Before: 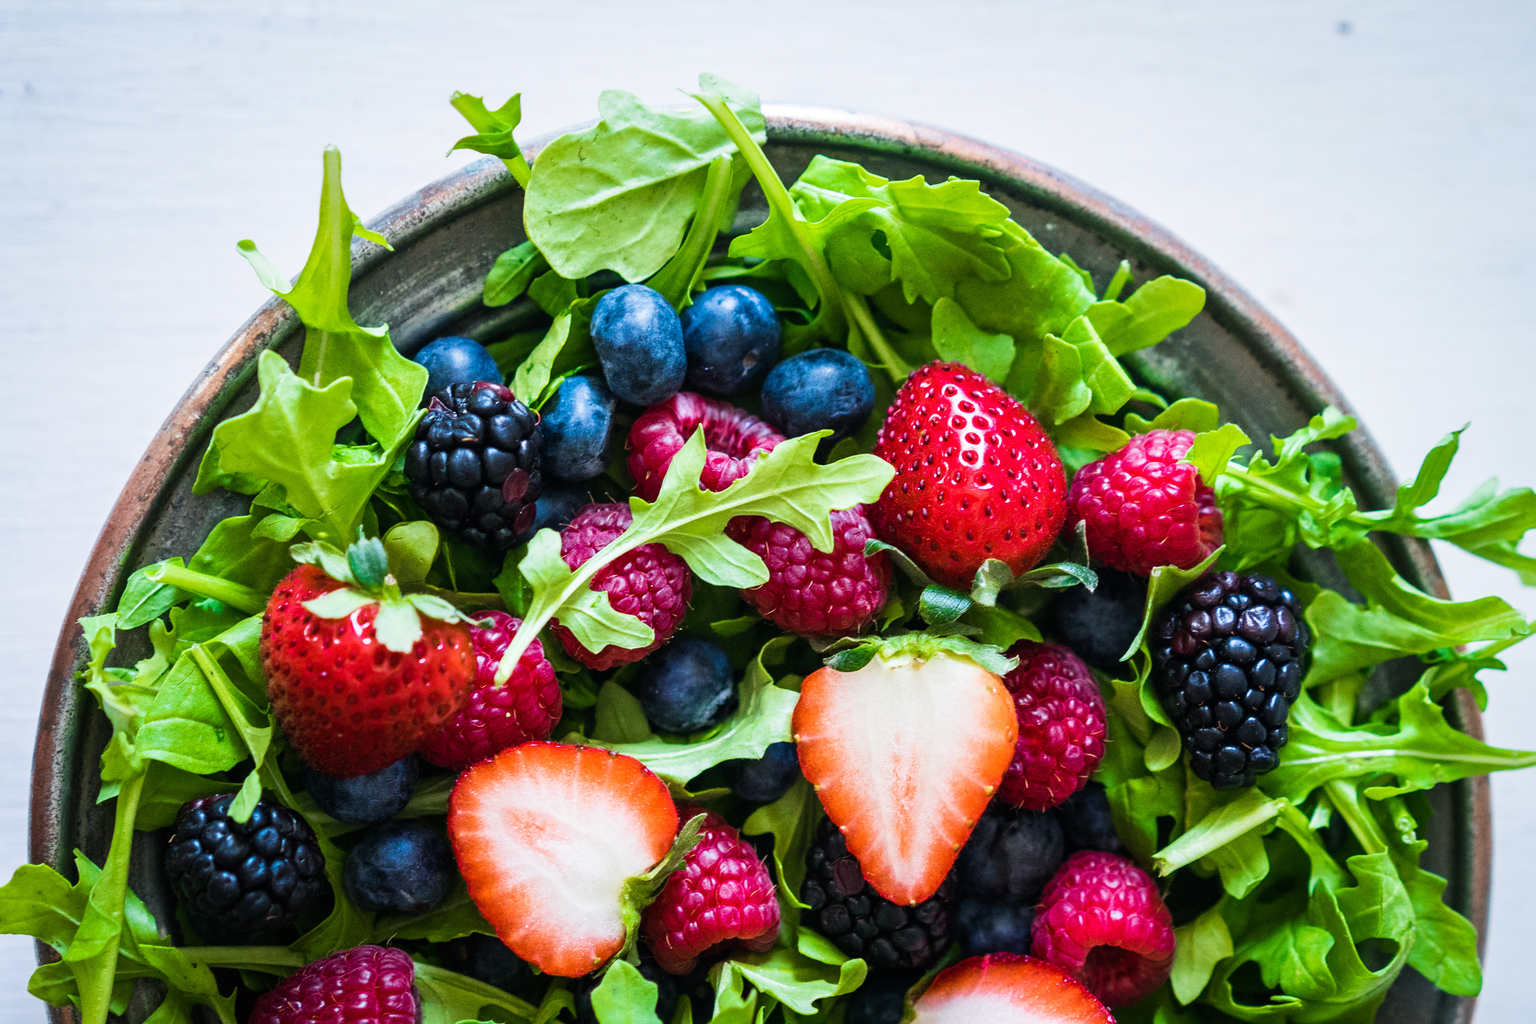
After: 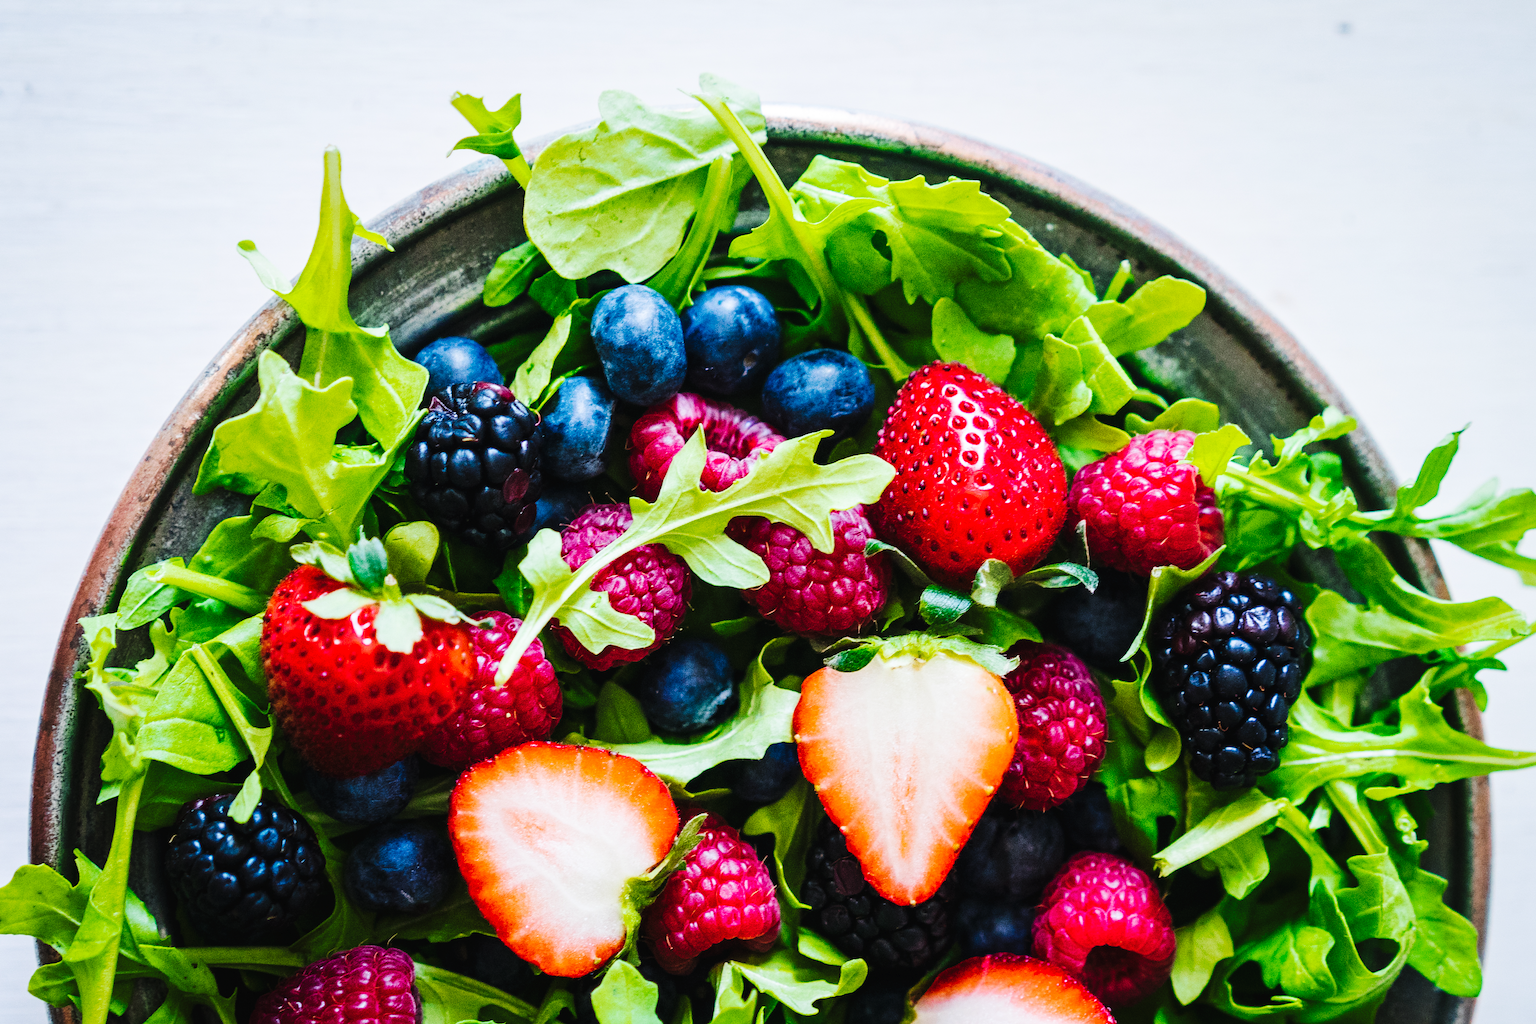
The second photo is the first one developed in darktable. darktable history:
tone curve: curves: ch0 [(0, 0) (0.003, 0.018) (0.011, 0.021) (0.025, 0.028) (0.044, 0.039) (0.069, 0.05) (0.1, 0.06) (0.136, 0.081) (0.177, 0.117) (0.224, 0.161) (0.277, 0.226) (0.335, 0.315) (0.399, 0.421) (0.468, 0.53) (0.543, 0.627) (0.623, 0.726) (0.709, 0.789) (0.801, 0.859) (0.898, 0.924) (1, 1)], preserve colors none
